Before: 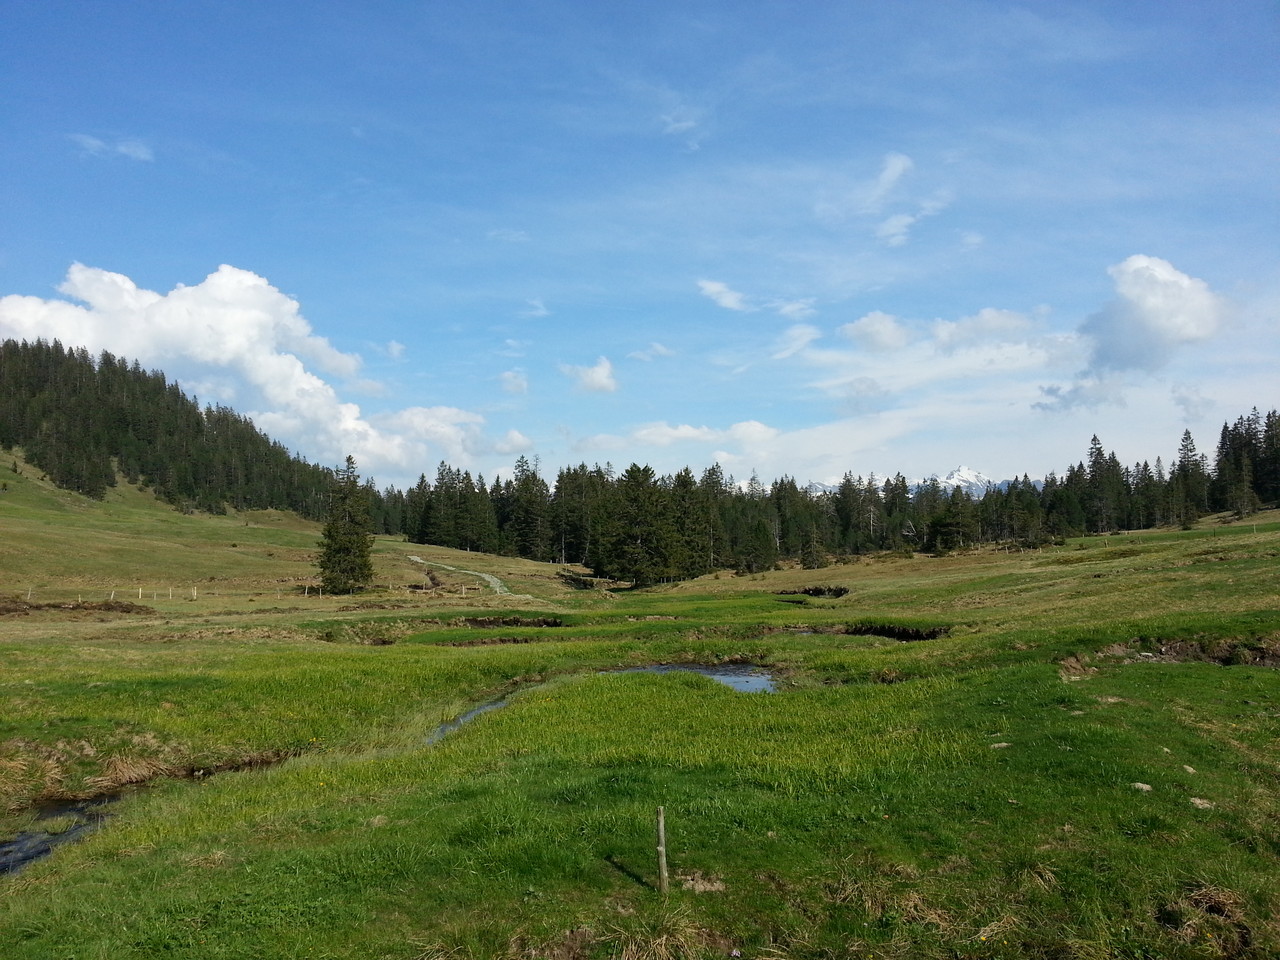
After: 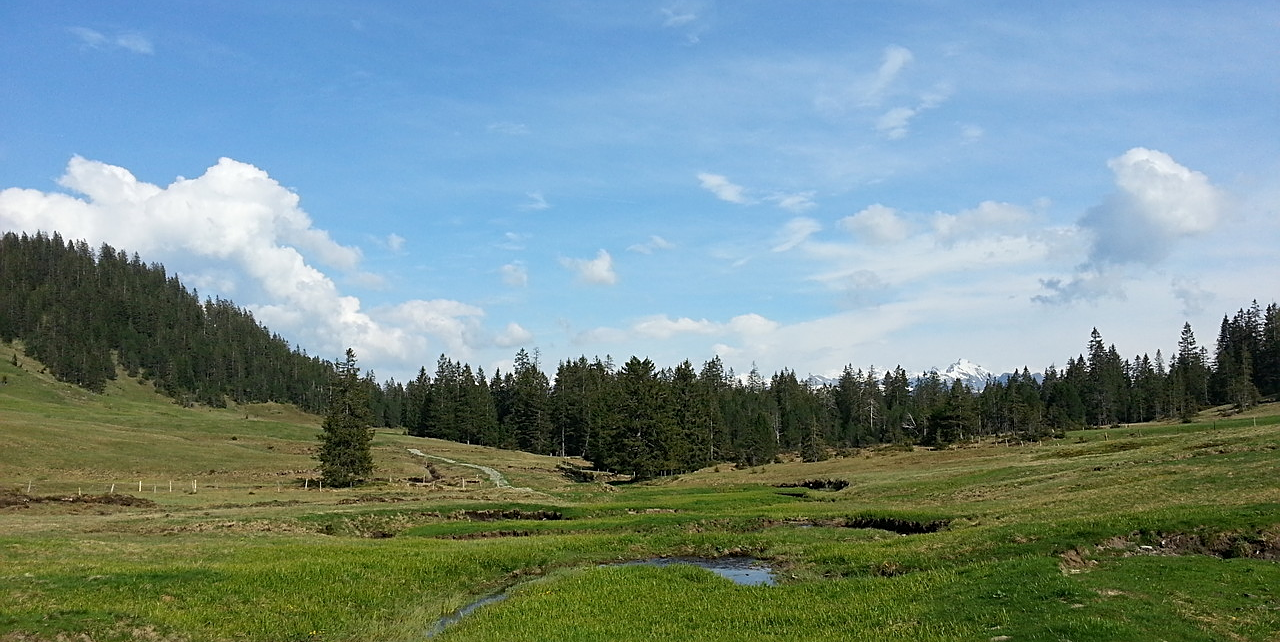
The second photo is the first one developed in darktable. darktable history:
sharpen: on, module defaults
crop: top 11.177%, bottom 21.946%
